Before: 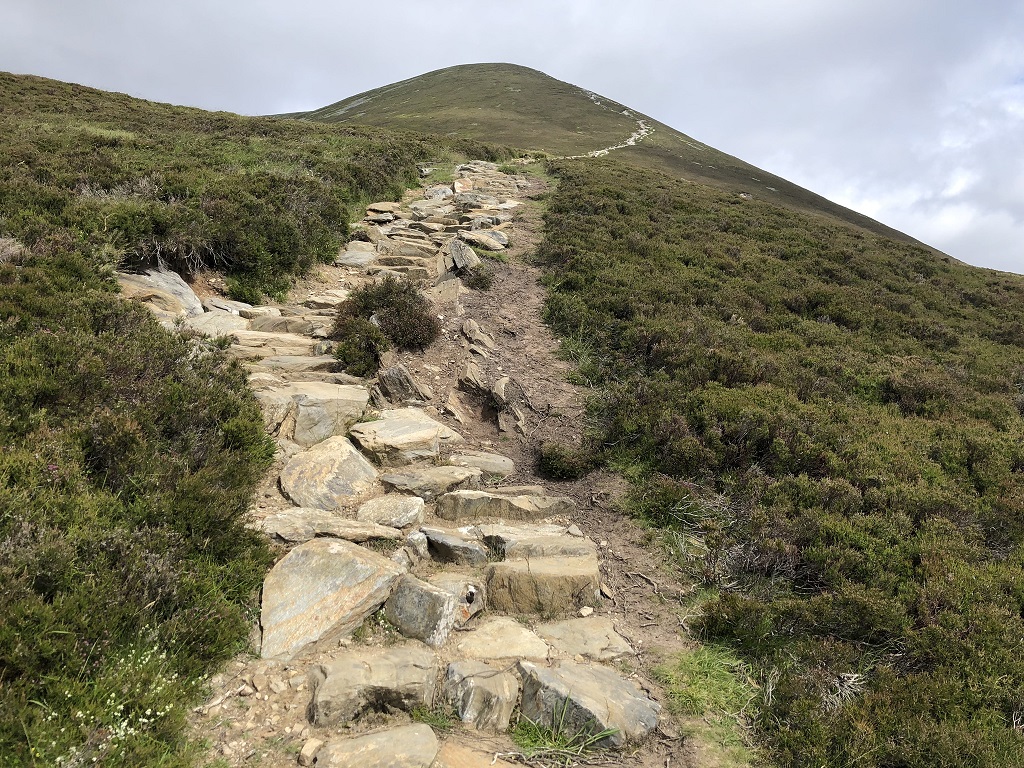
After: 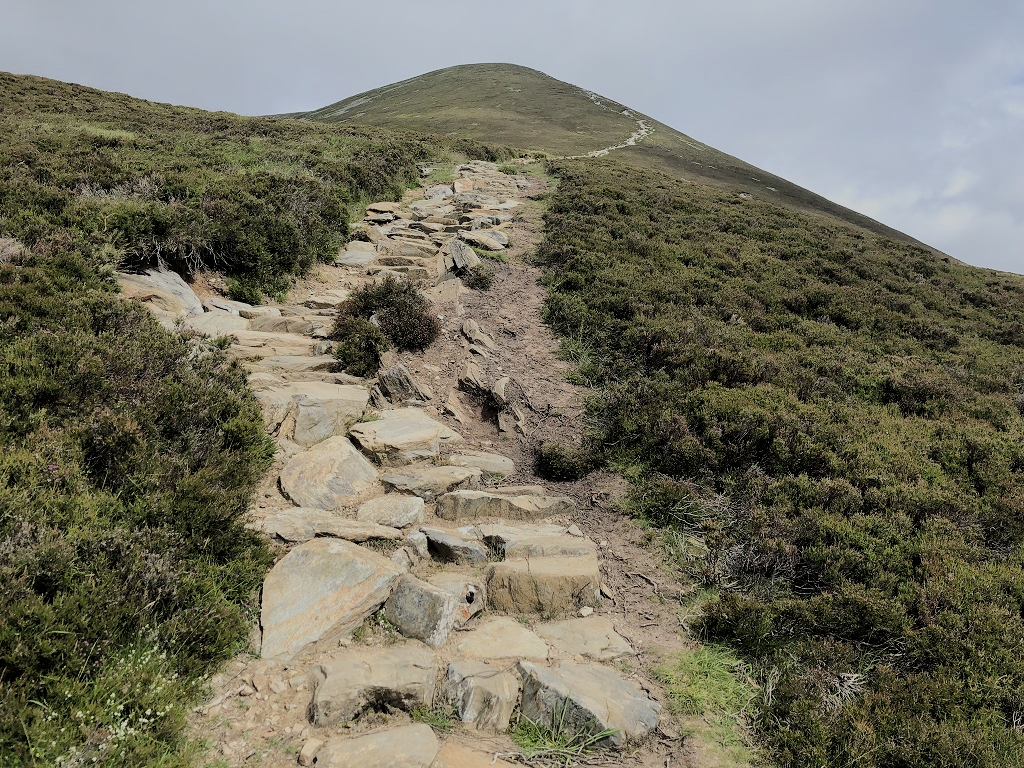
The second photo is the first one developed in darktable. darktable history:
white balance: red 0.986, blue 1.01
color correction: saturation 0.8
exposure: exposure 0.078 EV, compensate highlight preservation false
filmic rgb: black relative exposure -6.15 EV, white relative exposure 6.96 EV, hardness 2.23, color science v6 (2022)
